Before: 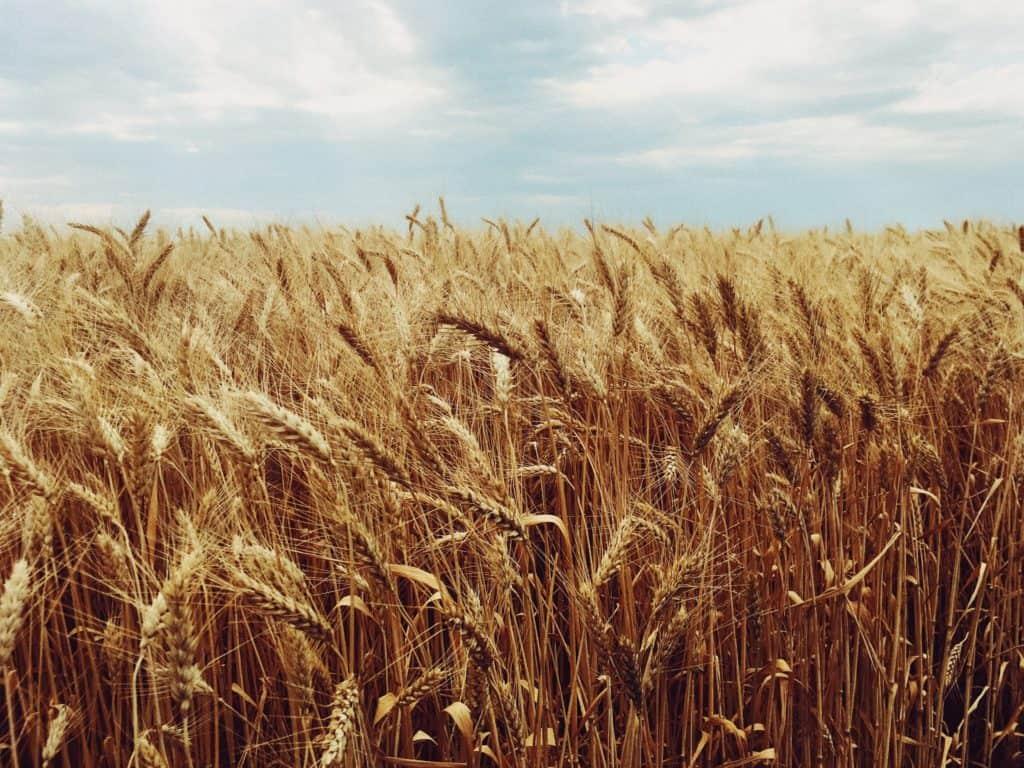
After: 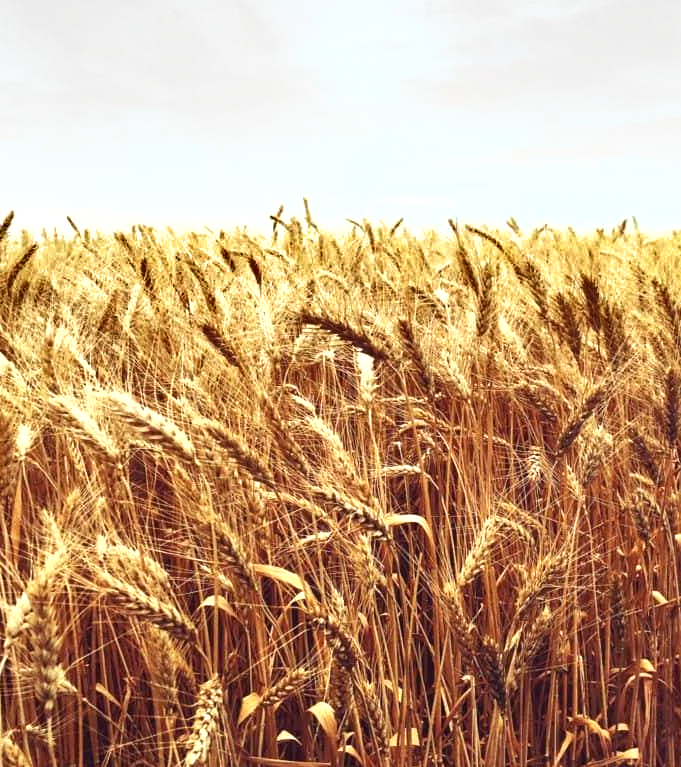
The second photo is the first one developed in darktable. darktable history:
shadows and highlights: soften with gaussian
crop and rotate: left 13.369%, right 20.053%
exposure: exposure 0.949 EV, compensate highlight preservation false
